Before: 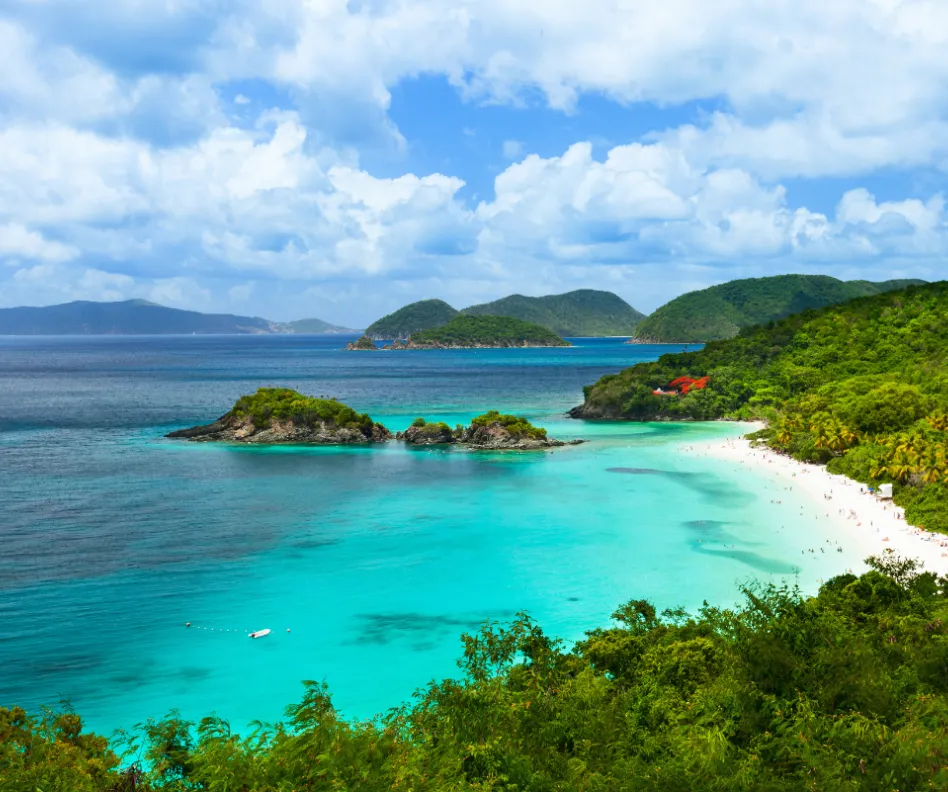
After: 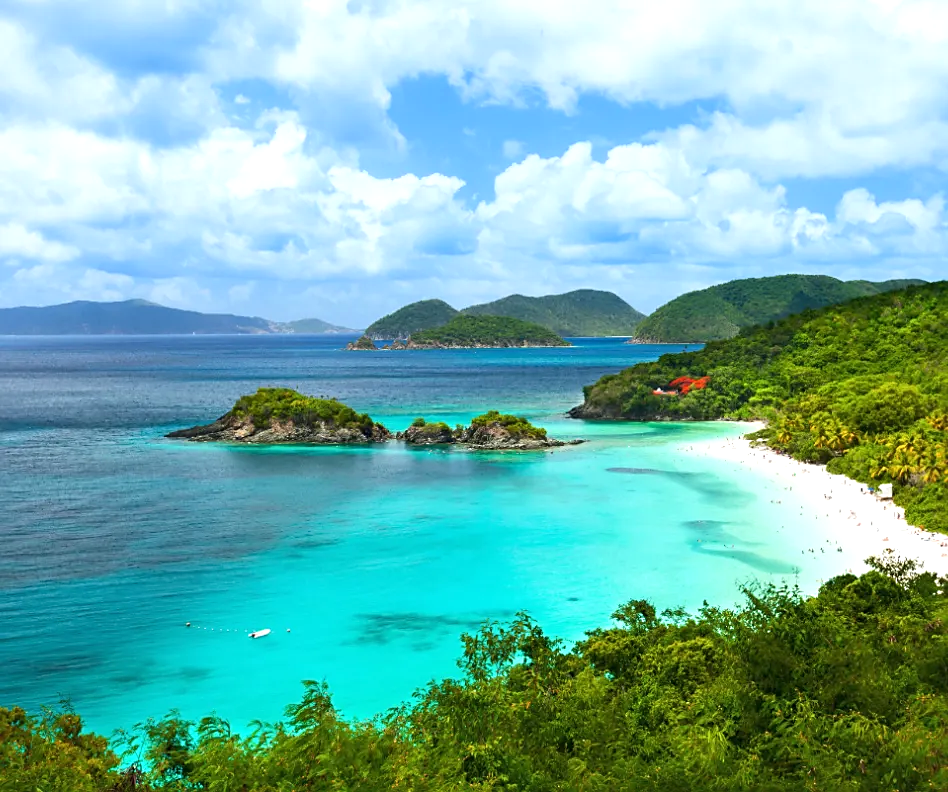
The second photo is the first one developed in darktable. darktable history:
sharpen: radius 1.864, amount 0.398, threshold 1.271
exposure: black level correction 0, exposure 0.3 EV, compensate highlight preservation false
